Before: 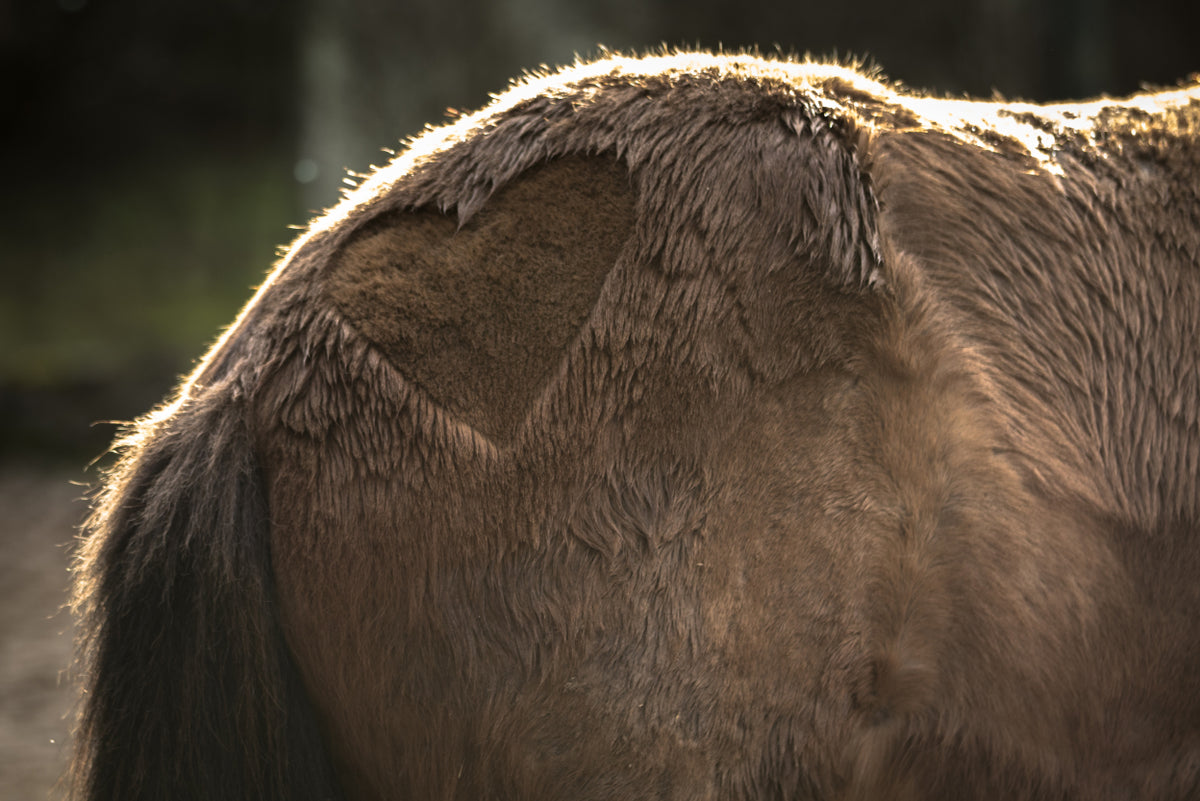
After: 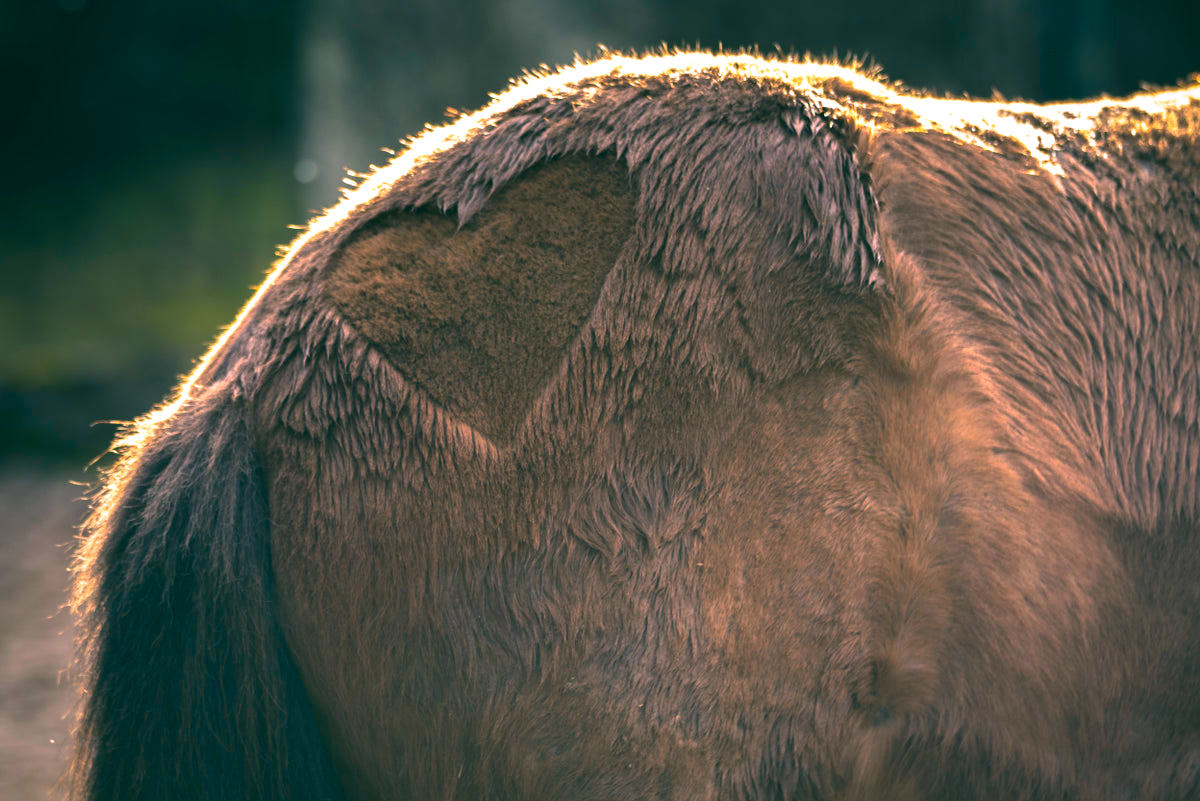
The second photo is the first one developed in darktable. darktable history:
color correction: highlights a* 17.03, highlights b* 0.205, shadows a* -15.38, shadows b* -14.56, saturation 1.5
exposure: black level correction 0.001, exposure 0.5 EV, compensate exposure bias true, compensate highlight preservation false
color balance: lift [1.004, 1.002, 1.002, 0.998], gamma [1, 1.007, 1.002, 0.993], gain [1, 0.977, 1.013, 1.023], contrast -3.64%
